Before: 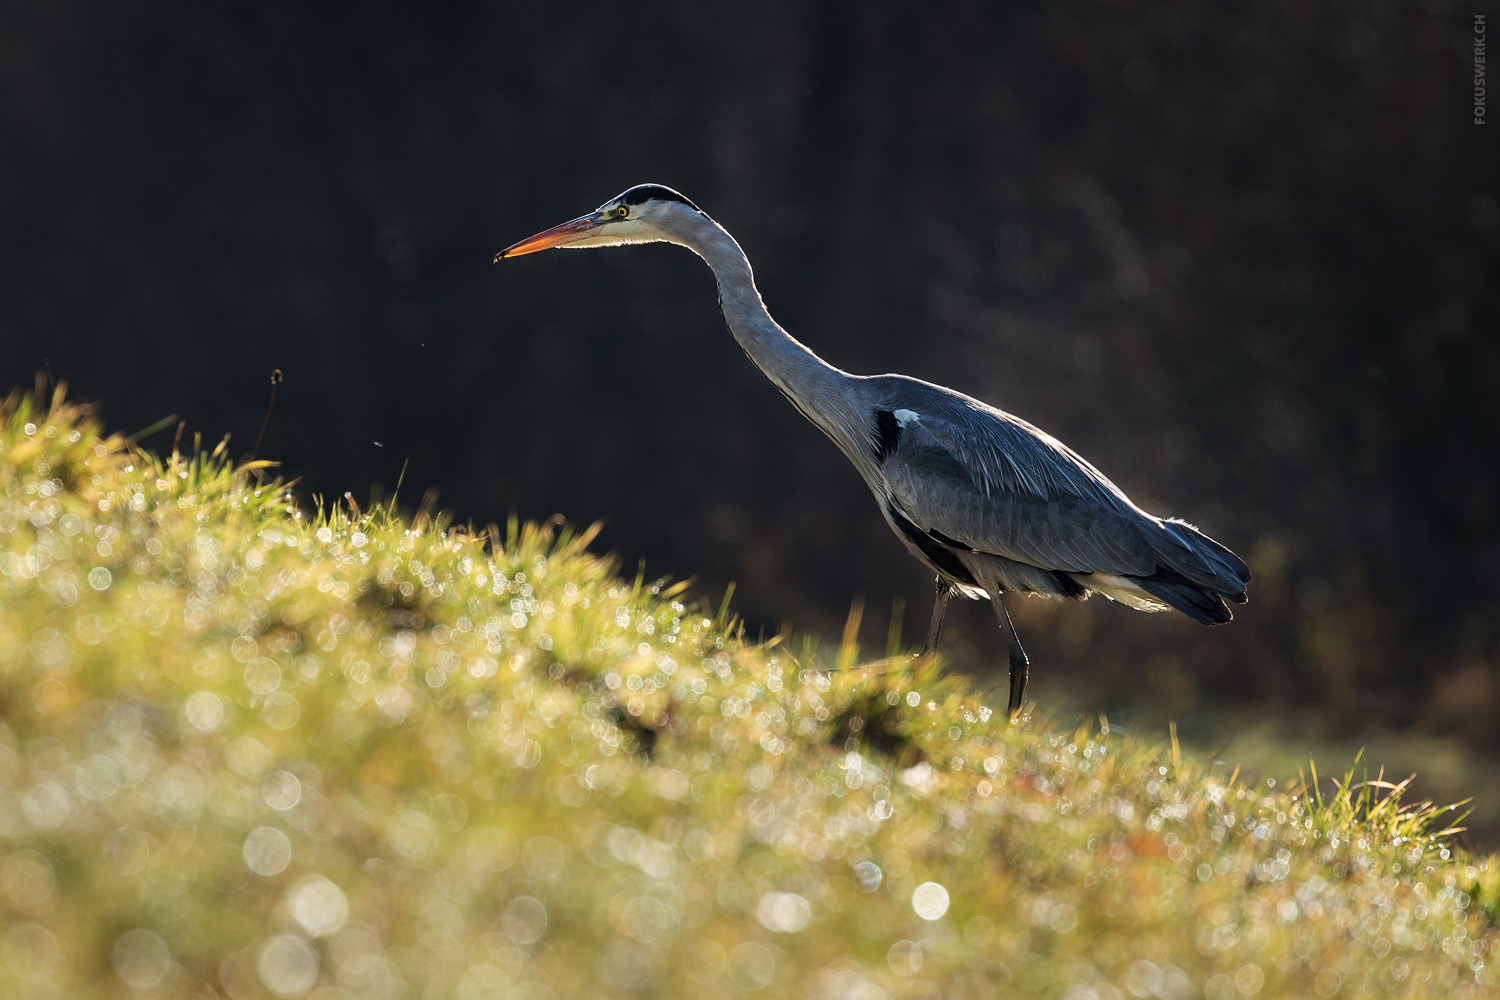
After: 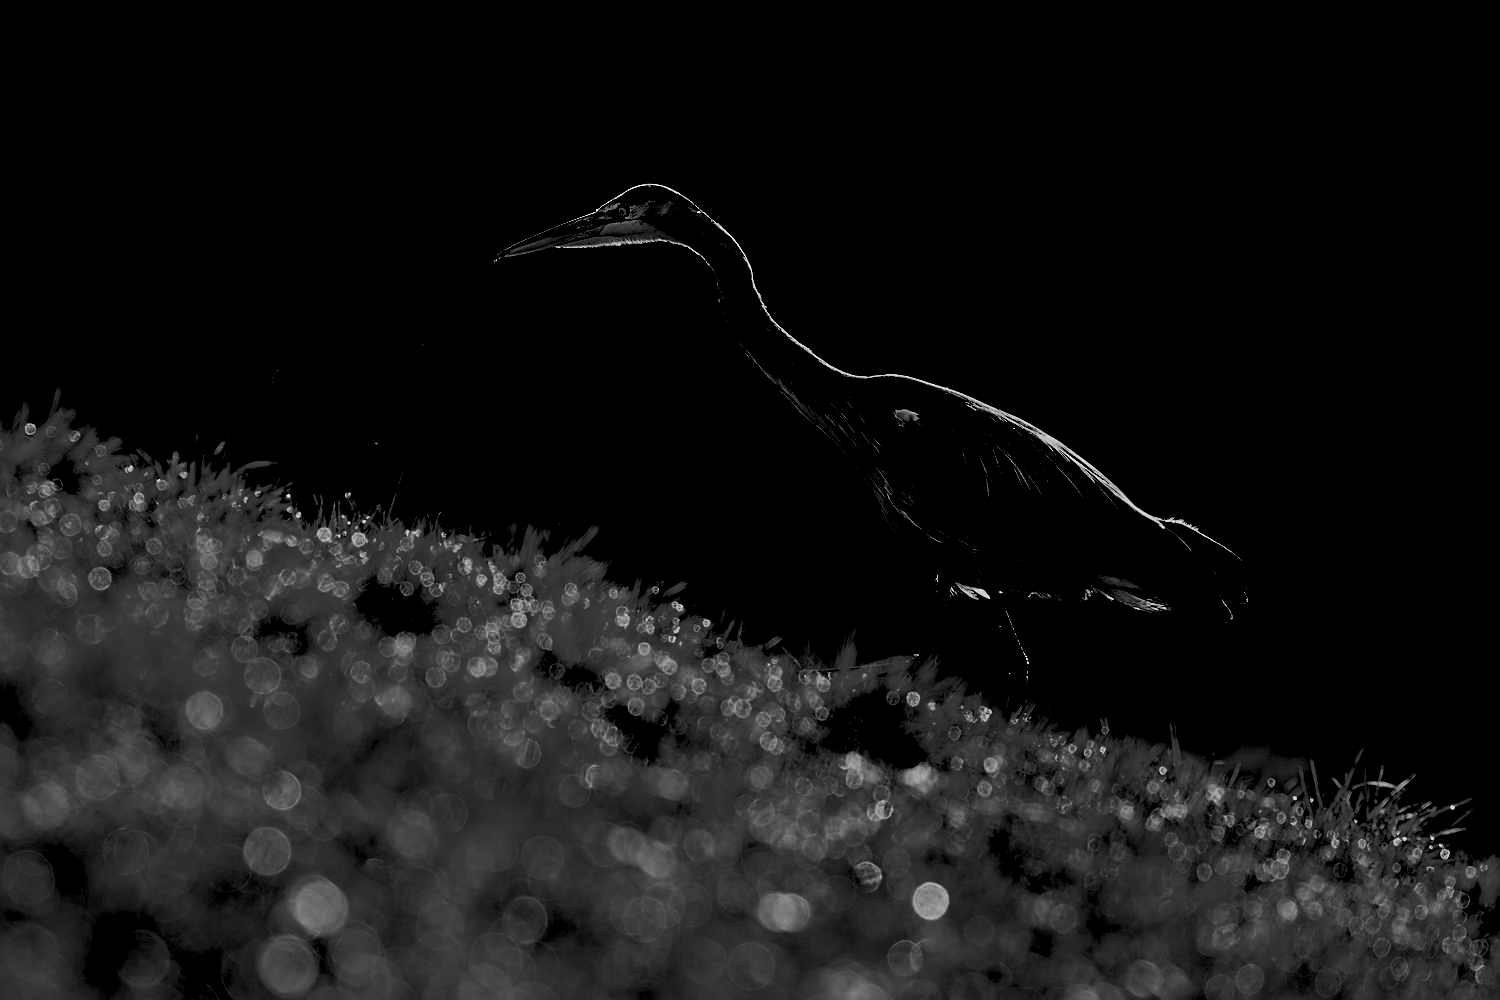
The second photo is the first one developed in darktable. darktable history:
levels: levels [0.514, 0.759, 1]
sharpen: on, module defaults
color balance rgb: perceptual saturation grading › global saturation 30%, global vibrance 10%
filmic rgb: black relative exposure -5 EV, hardness 2.88, contrast 1.2, highlights saturation mix -30%
color zones: curves: ch0 [(0.287, 0.048) (0.493, 0.484) (0.737, 0.816)]; ch1 [(0, 0) (0.143, 0) (0.286, 0) (0.429, 0) (0.571, 0) (0.714, 0) (0.857, 0)]
